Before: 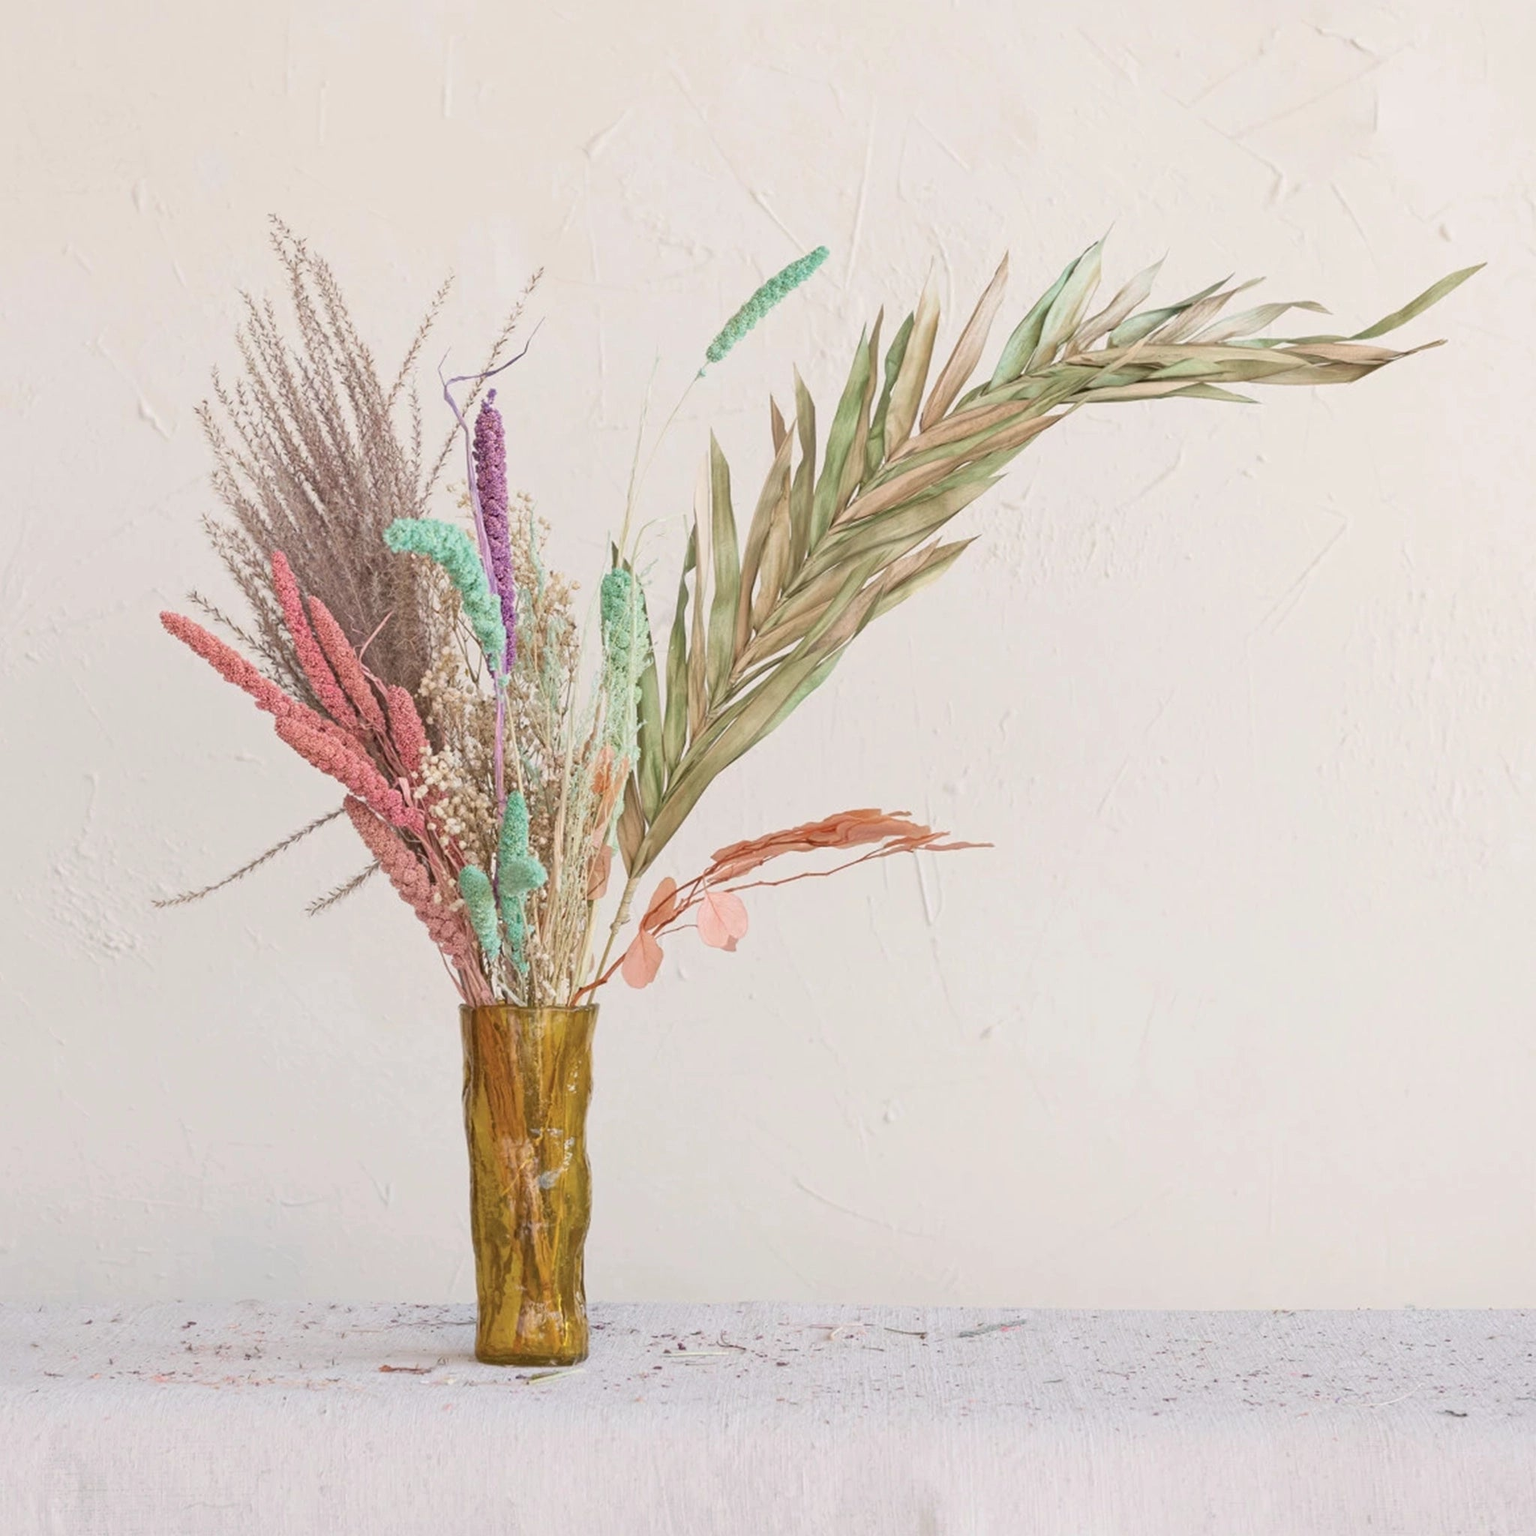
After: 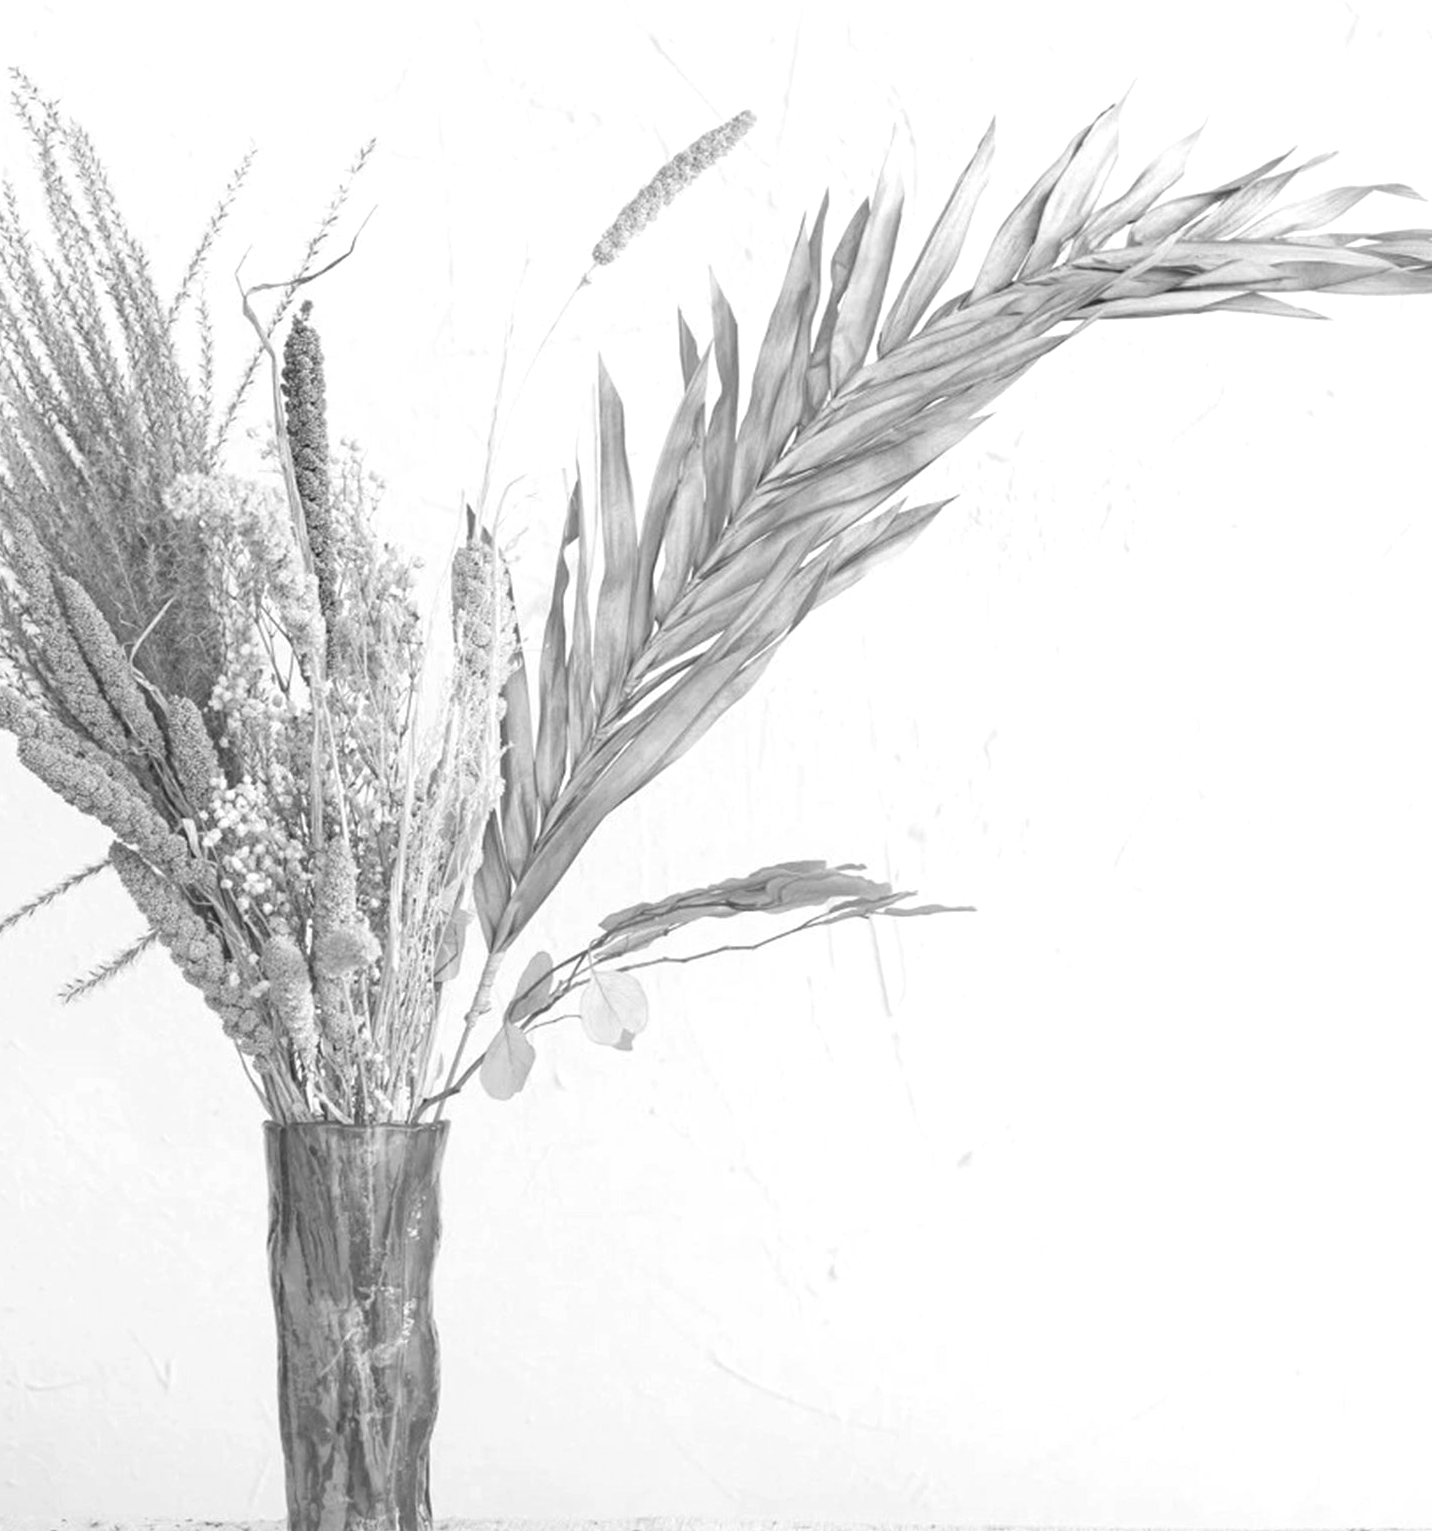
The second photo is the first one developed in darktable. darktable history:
exposure: exposure 0.485 EV, compensate highlight preservation false
crop and rotate: left 17.046%, top 10.659%, right 12.989%, bottom 14.553%
monochrome: on, module defaults
